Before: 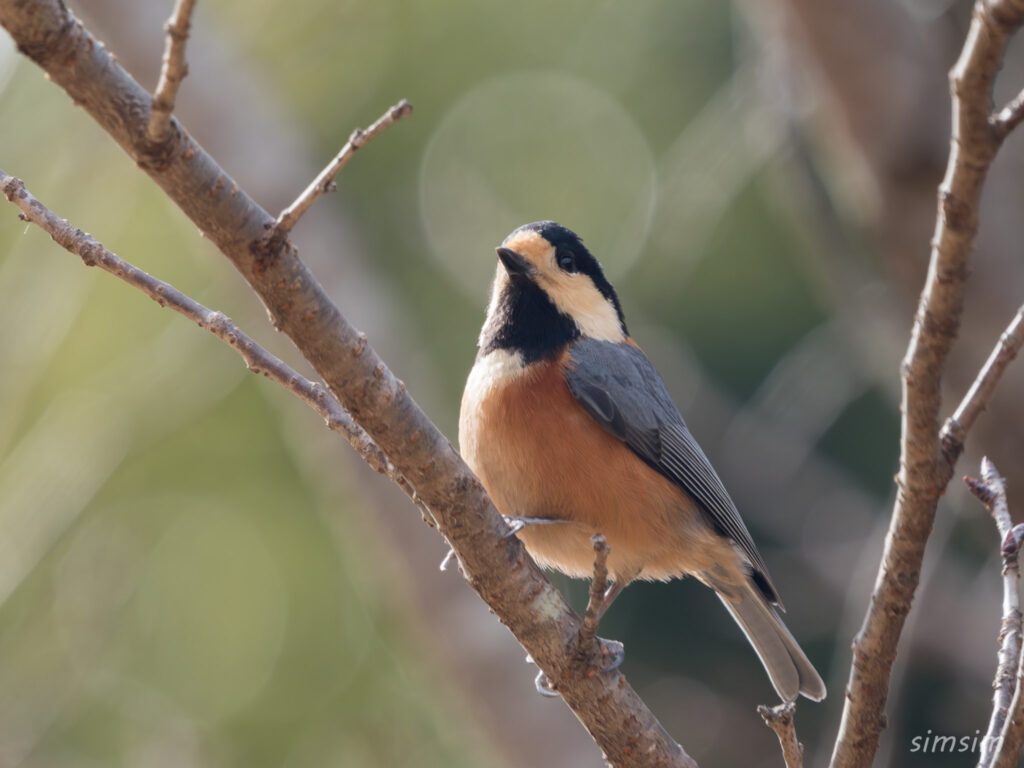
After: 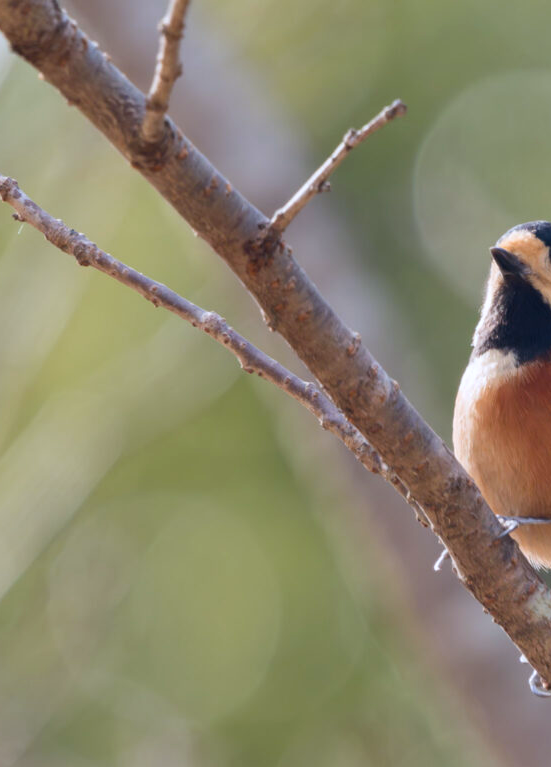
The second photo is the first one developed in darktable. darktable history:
white balance: red 0.984, blue 1.059
contrast brightness saturation: contrast 0.08, saturation 0.2
crop: left 0.587%, right 45.588%, bottom 0.086%
color balance: on, module defaults
